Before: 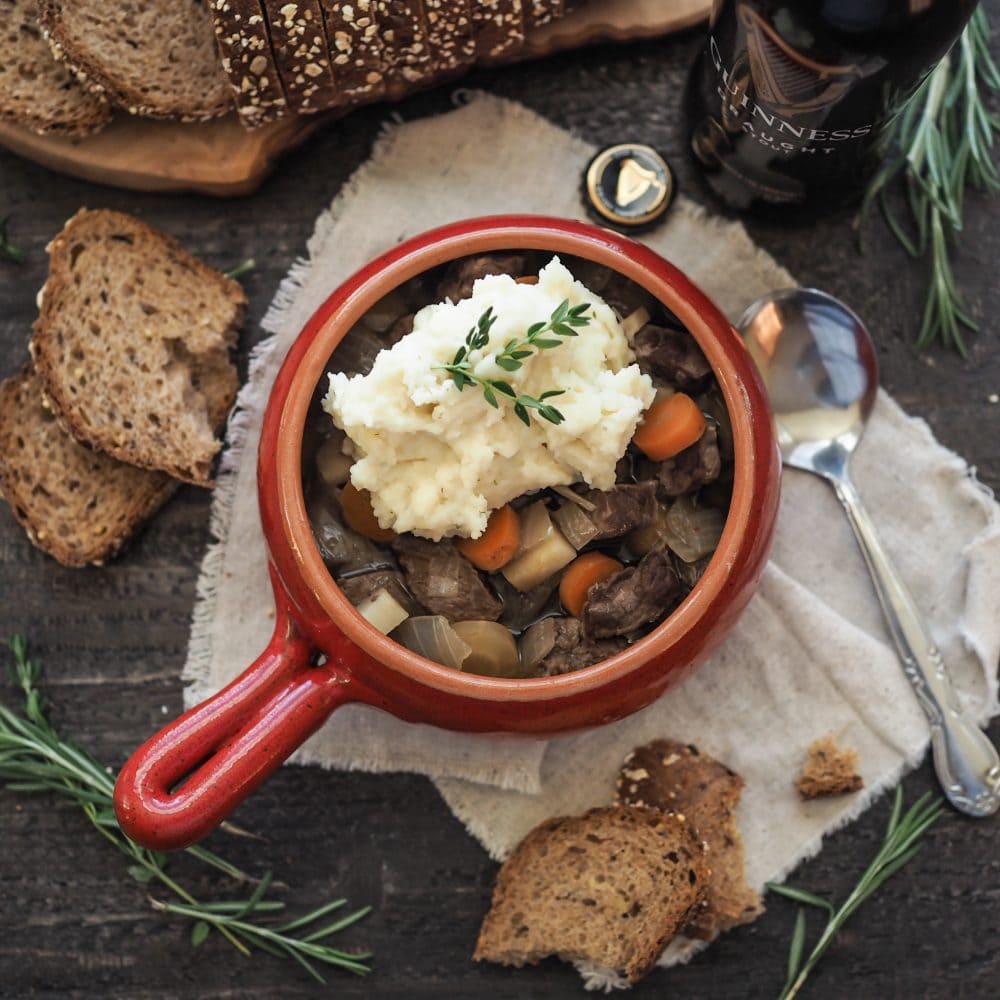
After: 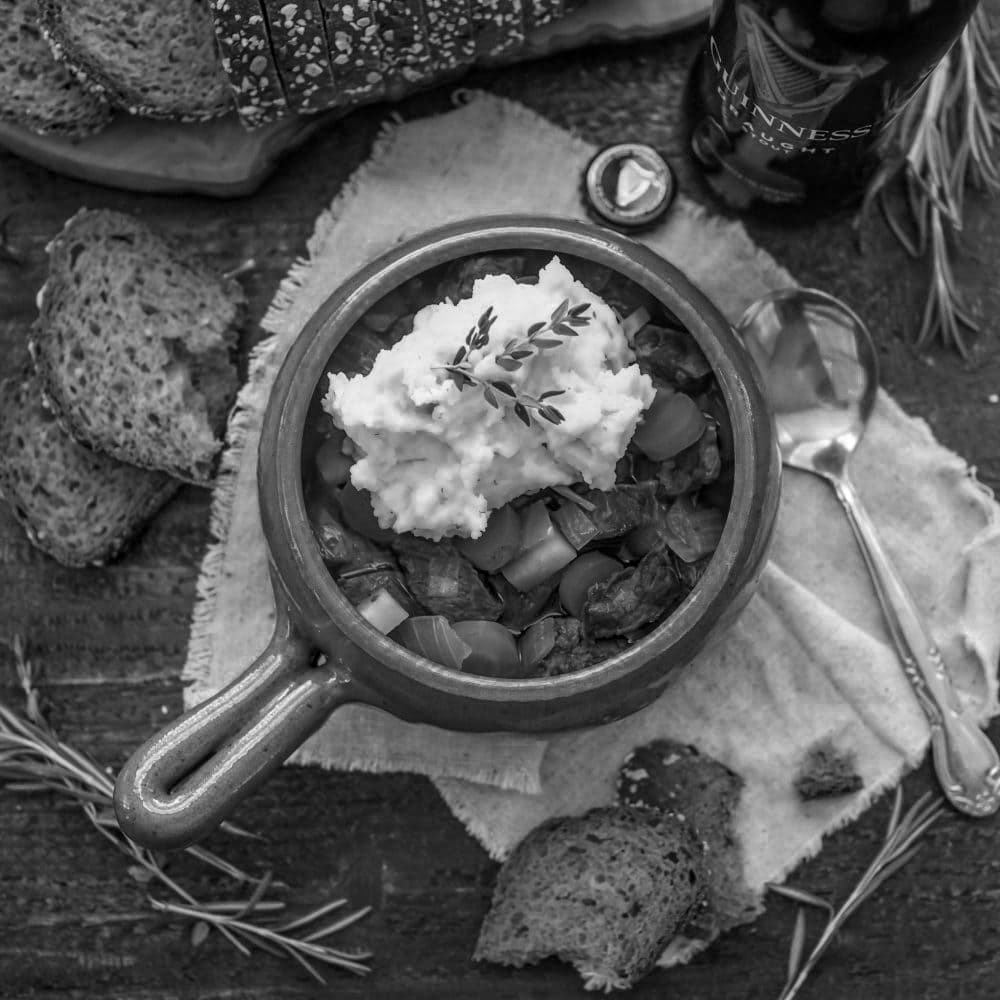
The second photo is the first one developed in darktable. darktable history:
color zones: curves: ch0 [(0.002, 0.589) (0.107, 0.484) (0.146, 0.249) (0.217, 0.352) (0.309, 0.525) (0.39, 0.404) (0.455, 0.169) (0.597, 0.055) (0.724, 0.212) (0.775, 0.691) (0.869, 0.571) (1, 0.587)]; ch1 [(0, 0) (0.143, 0) (0.286, 0) (0.429, 0) (0.571, 0) (0.714, 0) (0.857, 0)]
local contrast: highlights 0%, shadows 6%, detail 133%
